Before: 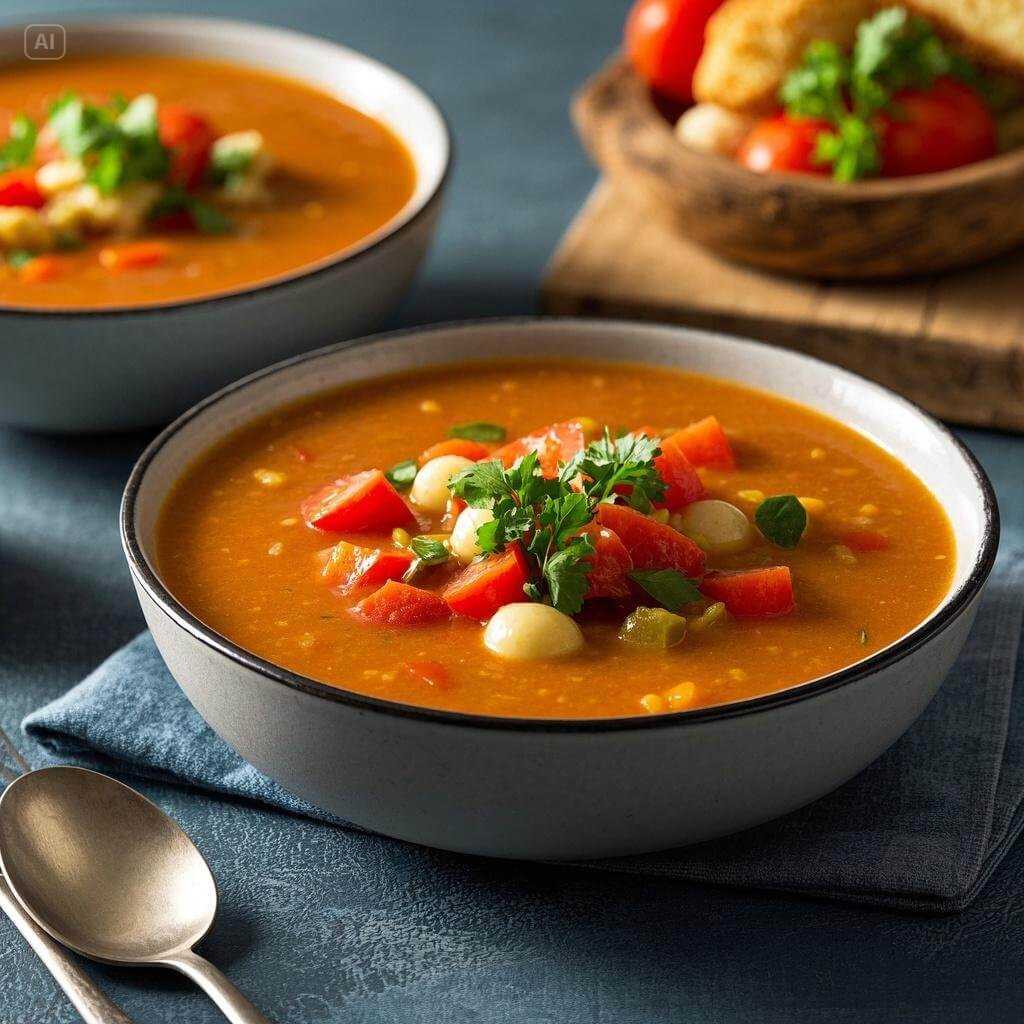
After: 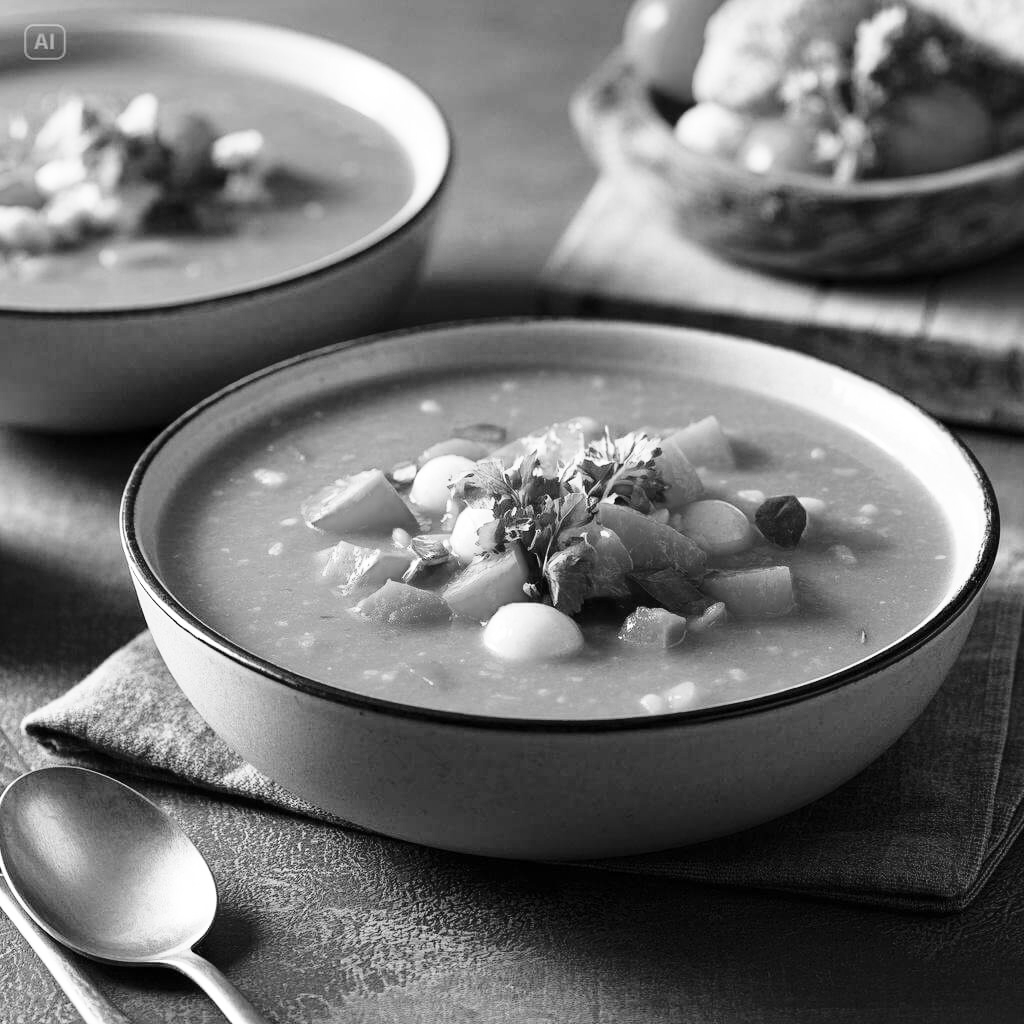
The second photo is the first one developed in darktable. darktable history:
base curve: curves: ch0 [(0, 0) (0.028, 0.03) (0.121, 0.232) (0.46, 0.748) (0.859, 0.968) (1, 1)], preserve colors none
color zones: curves: ch1 [(0, -0.394) (0.143, -0.394) (0.286, -0.394) (0.429, -0.392) (0.571, -0.391) (0.714, -0.391) (0.857, -0.391) (1, -0.394)]
